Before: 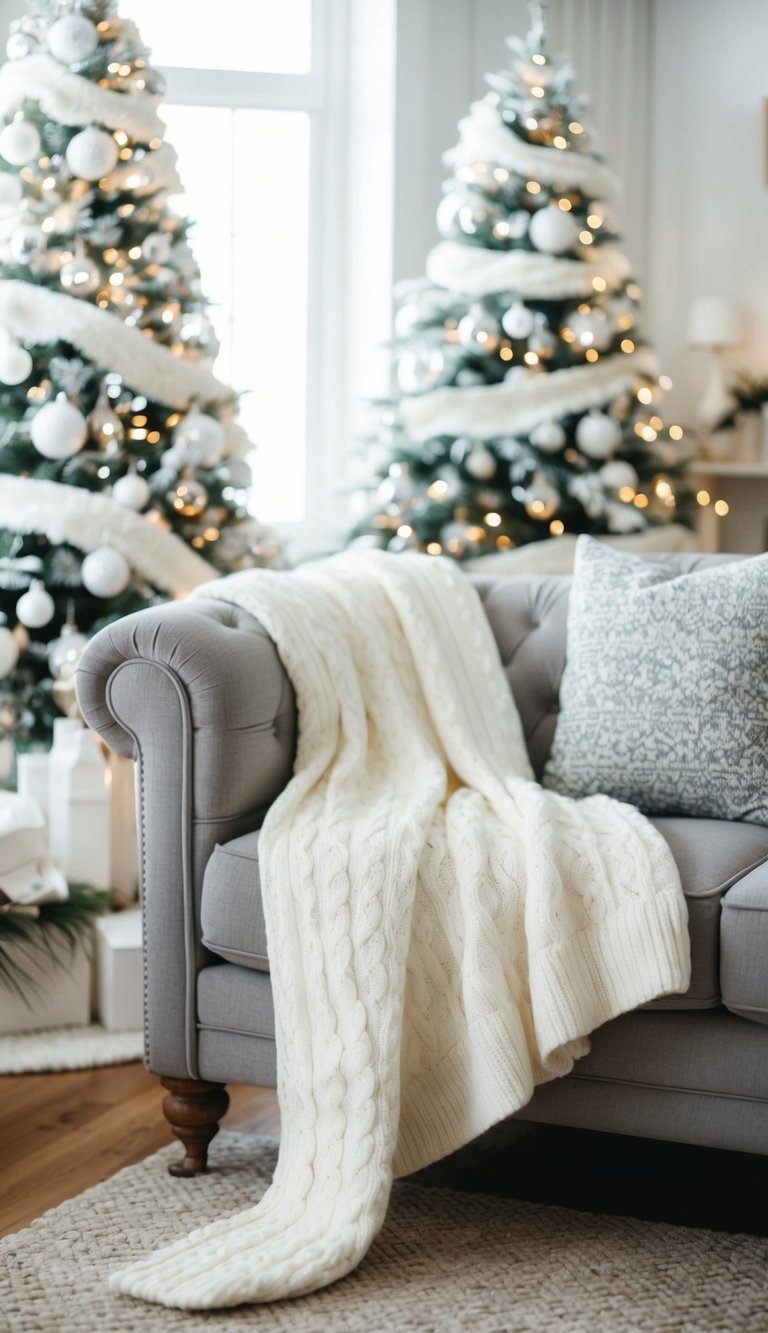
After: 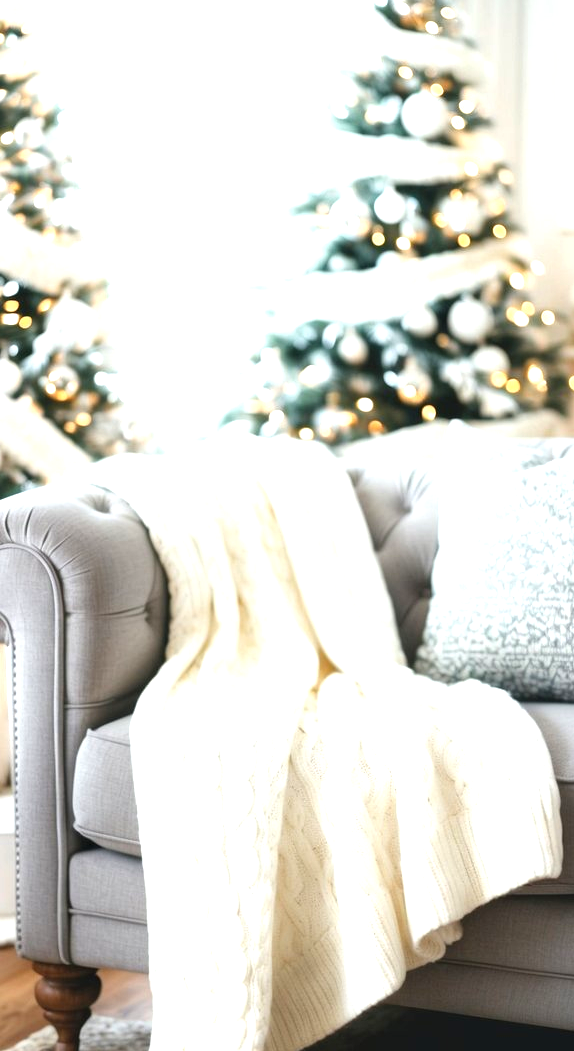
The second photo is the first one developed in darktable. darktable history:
exposure: black level correction 0, exposure 1.1 EV, compensate exposure bias true, compensate highlight preservation false
crop: left 16.768%, top 8.653%, right 8.362%, bottom 12.485%
